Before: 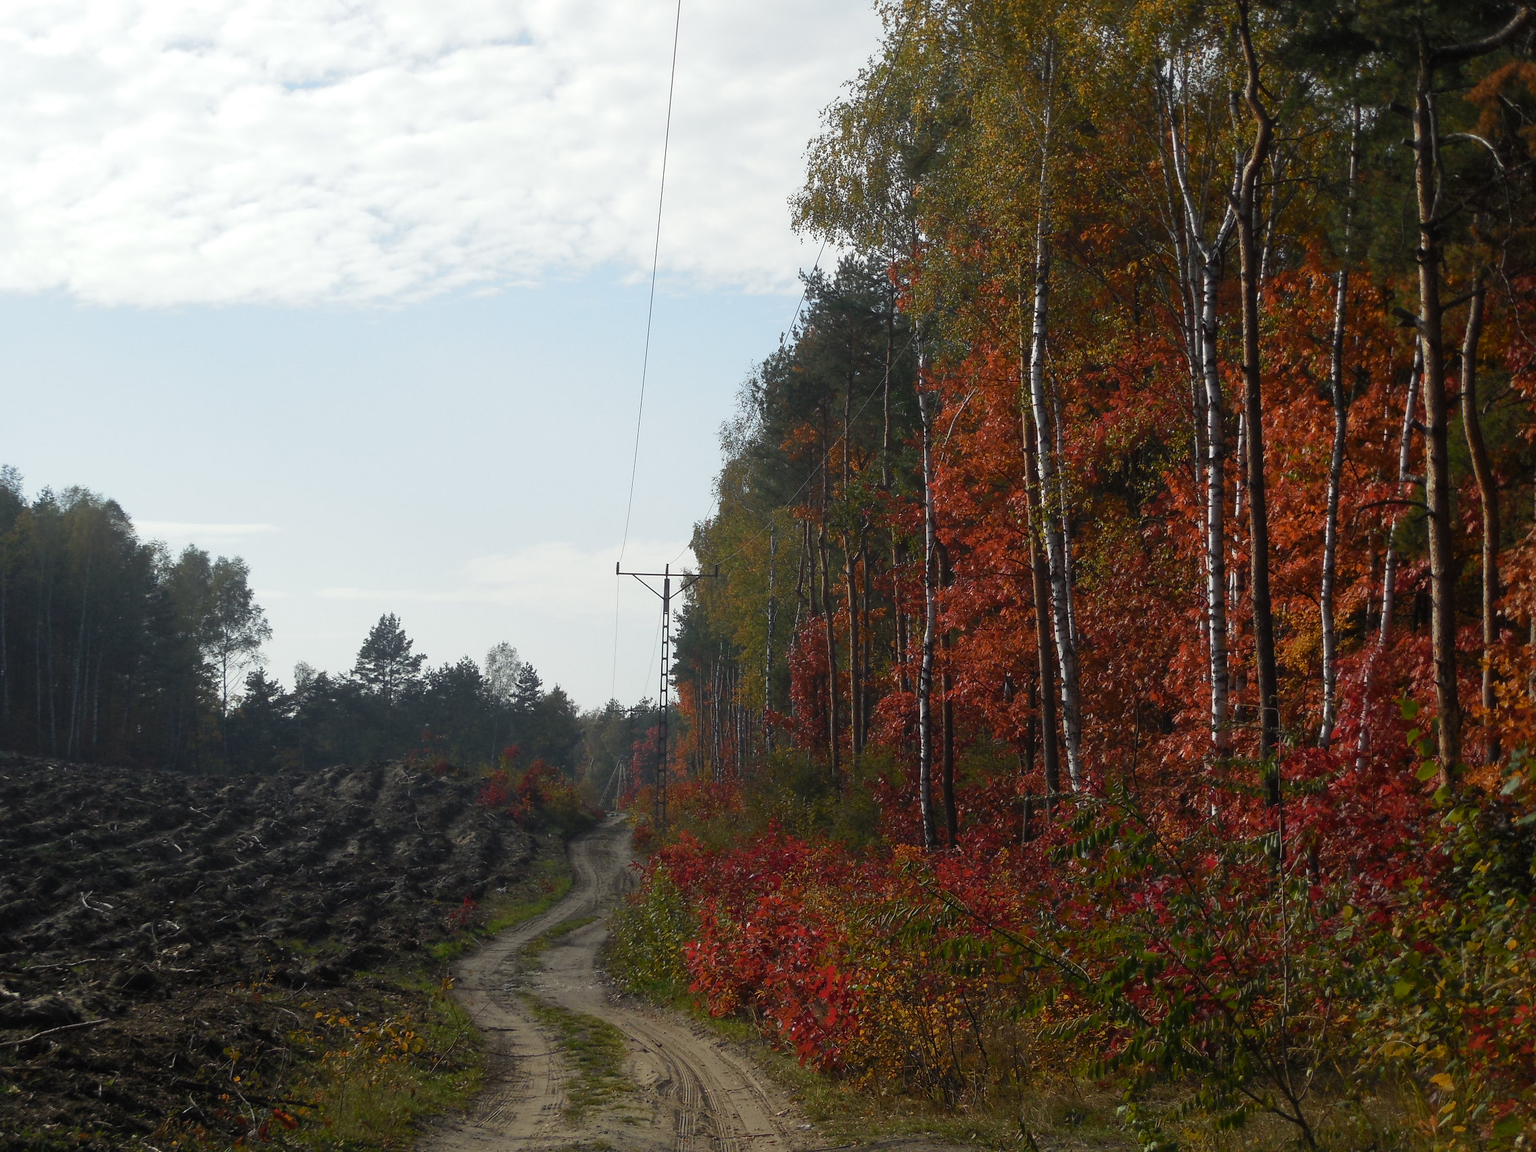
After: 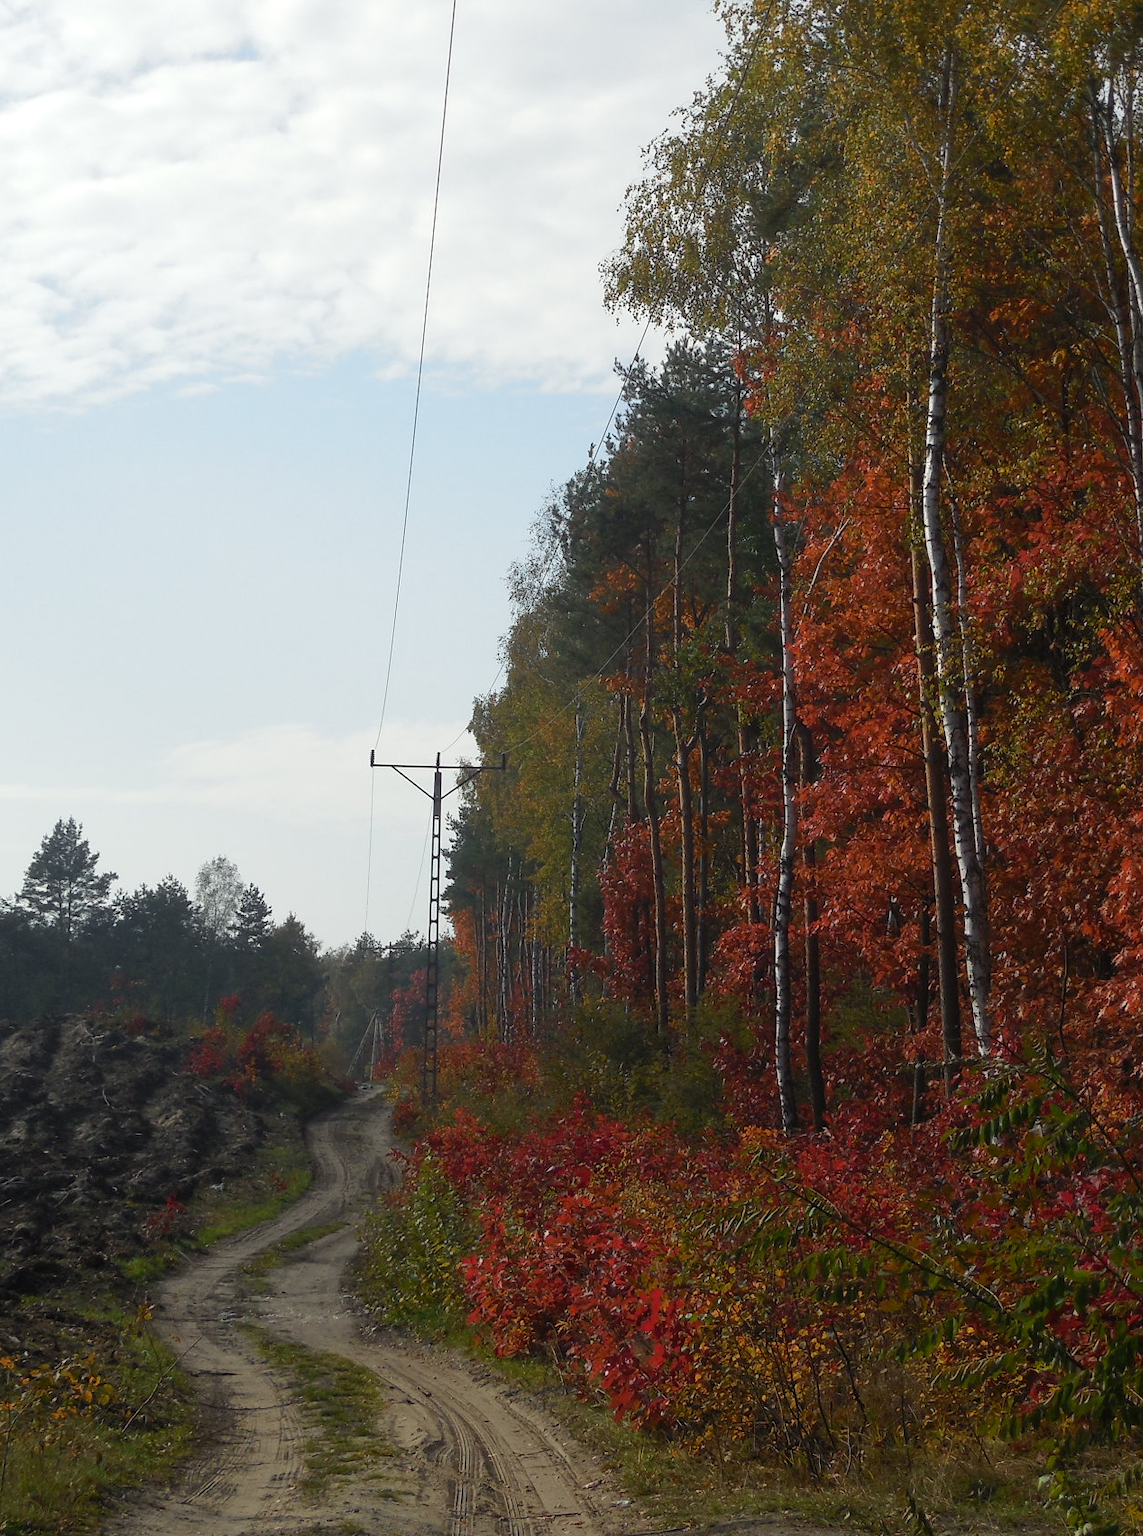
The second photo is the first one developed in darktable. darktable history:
crop: left 22.085%, right 22.09%, bottom 0.007%
base curve: preserve colors none
